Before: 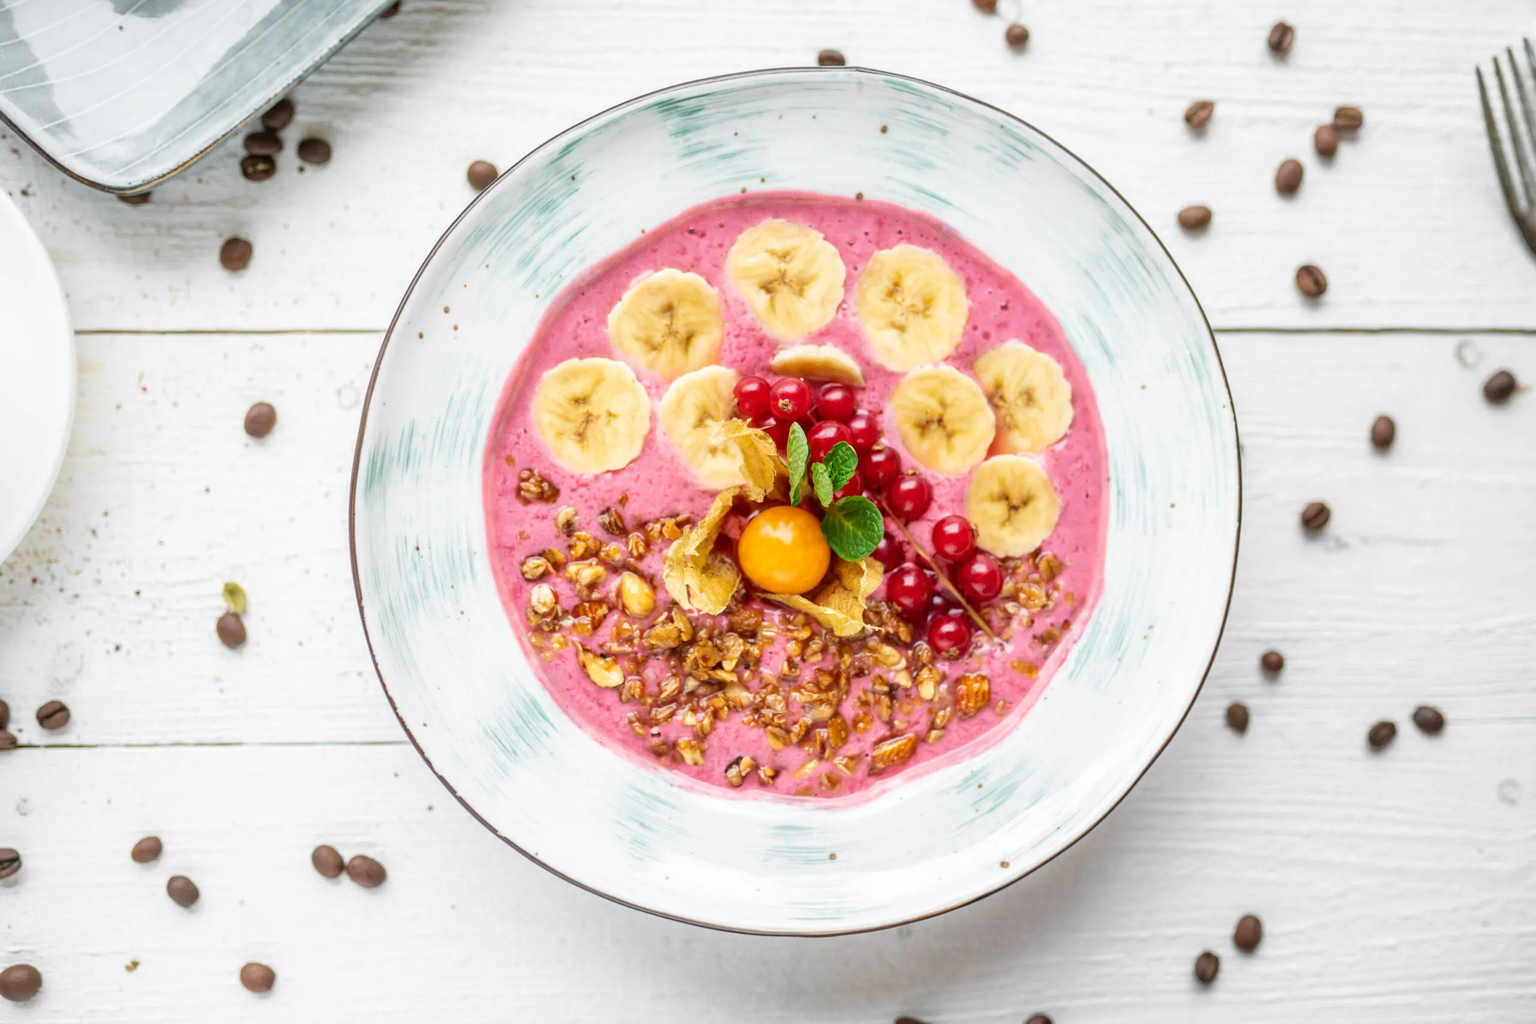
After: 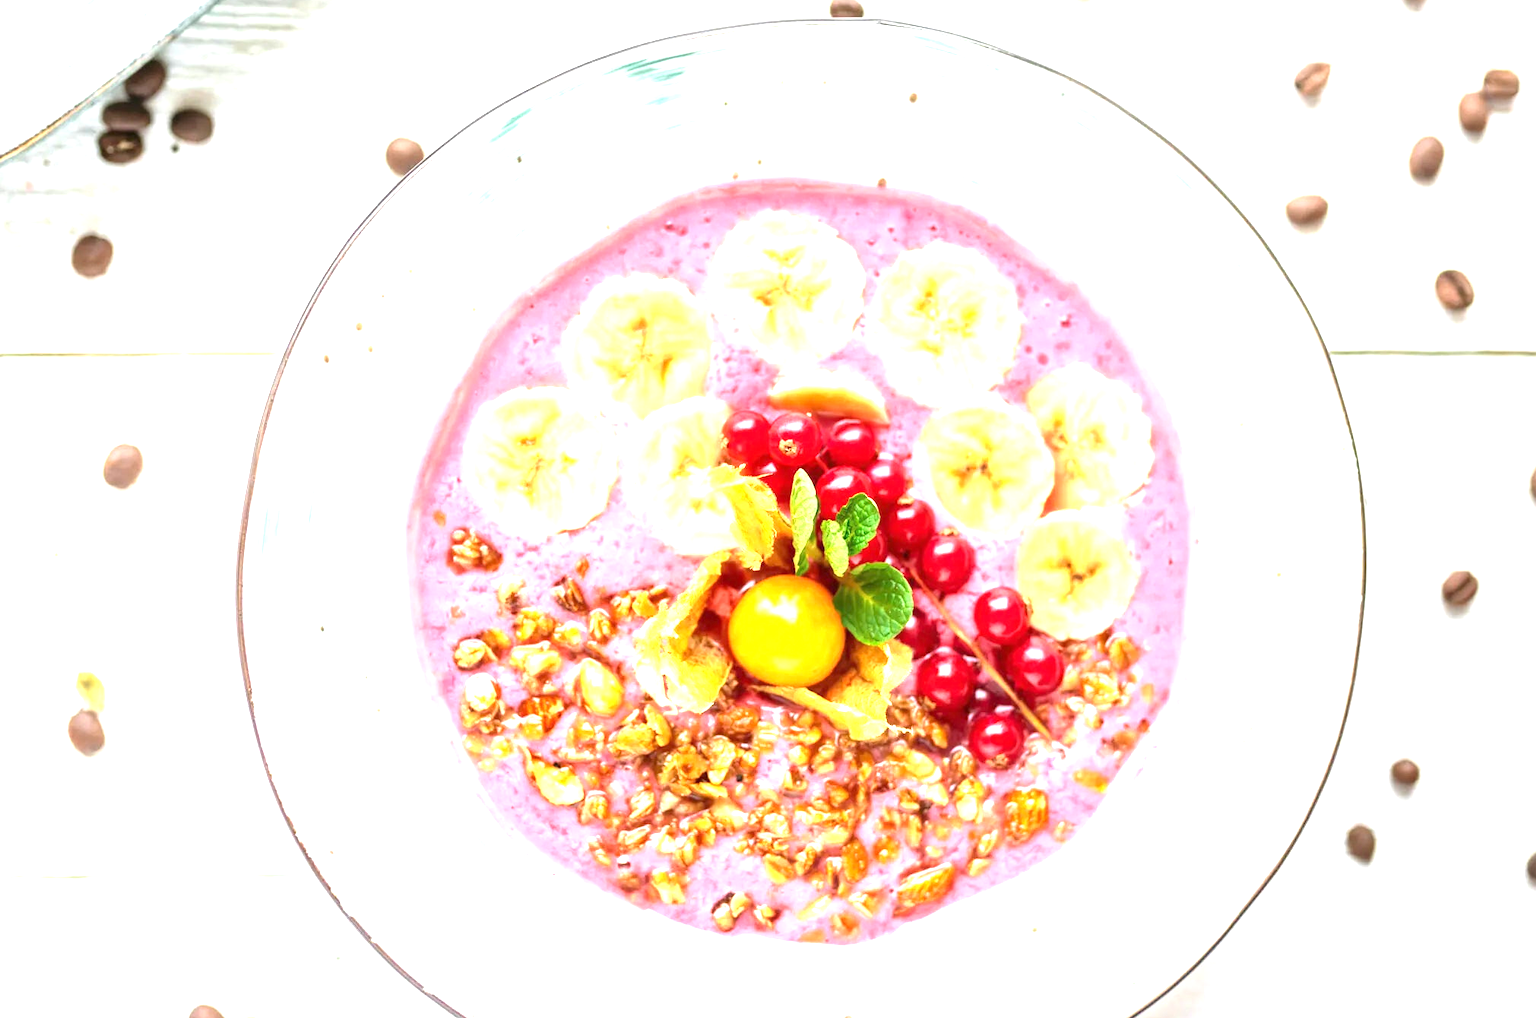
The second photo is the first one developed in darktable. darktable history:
crop and rotate: left 10.634%, top 5.138%, right 10.399%, bottom 16.361%
exposure: black level correction 0, exposure 1.469 EV, compensate highlight preservation false
